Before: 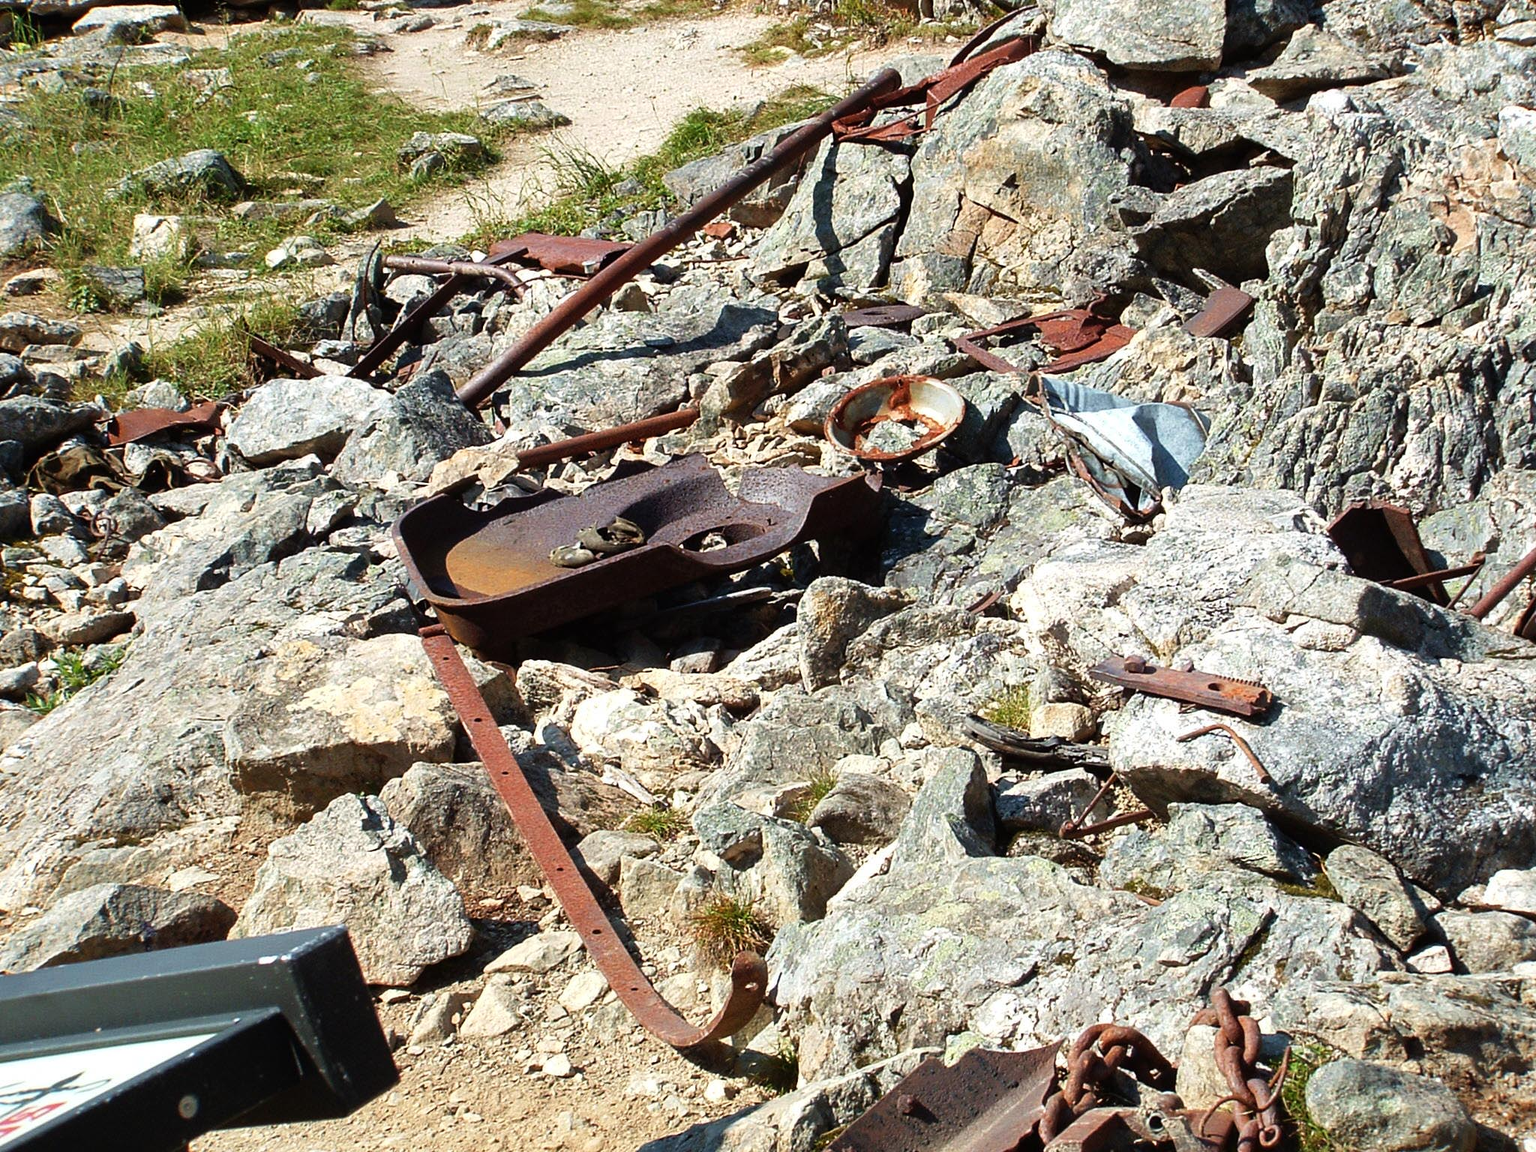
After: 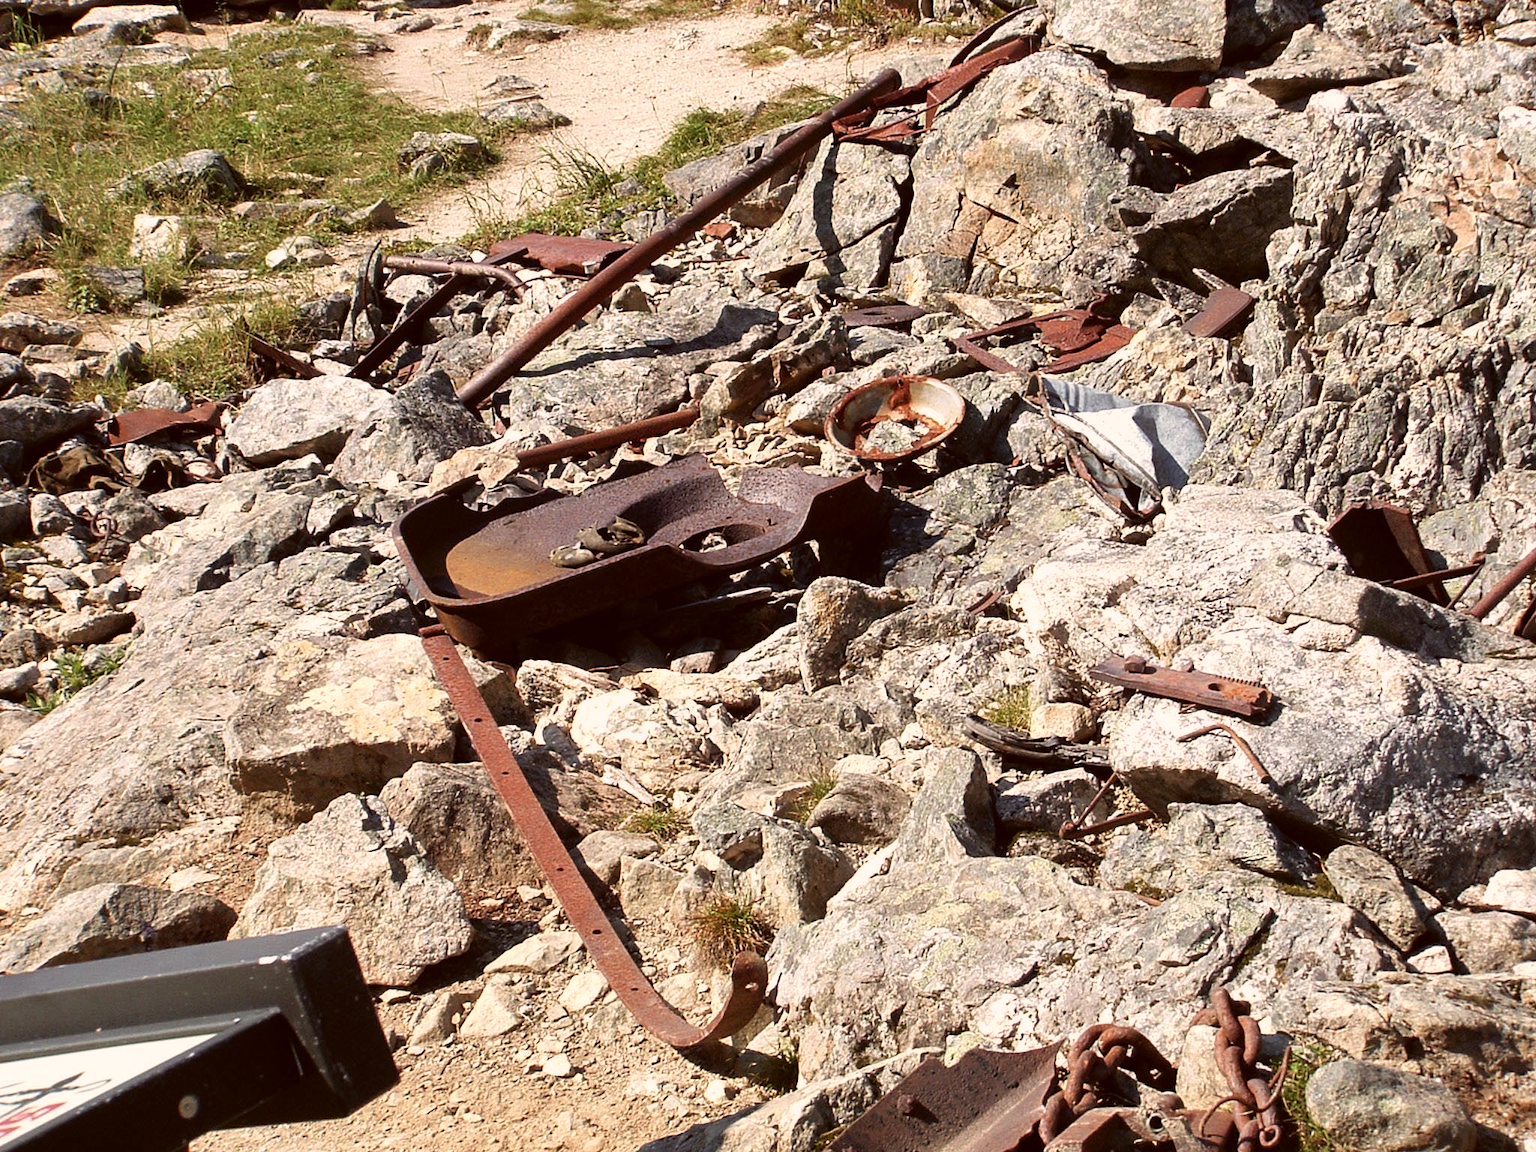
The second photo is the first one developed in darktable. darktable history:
color correction: highlights a* 10.25, highlights b* 9.7, shadows a* 8.31, shadows b* 7.61, saturation 0.791
